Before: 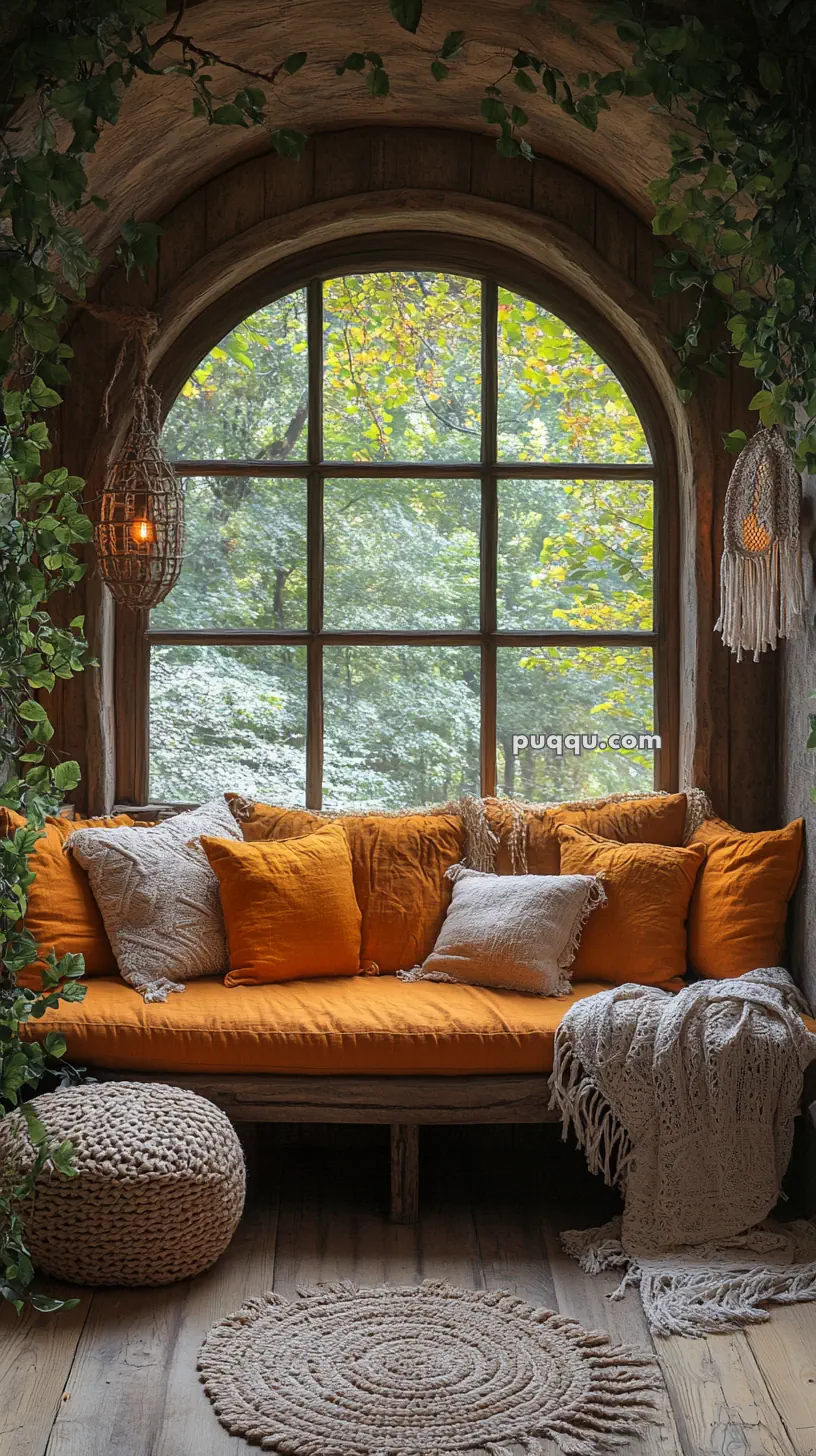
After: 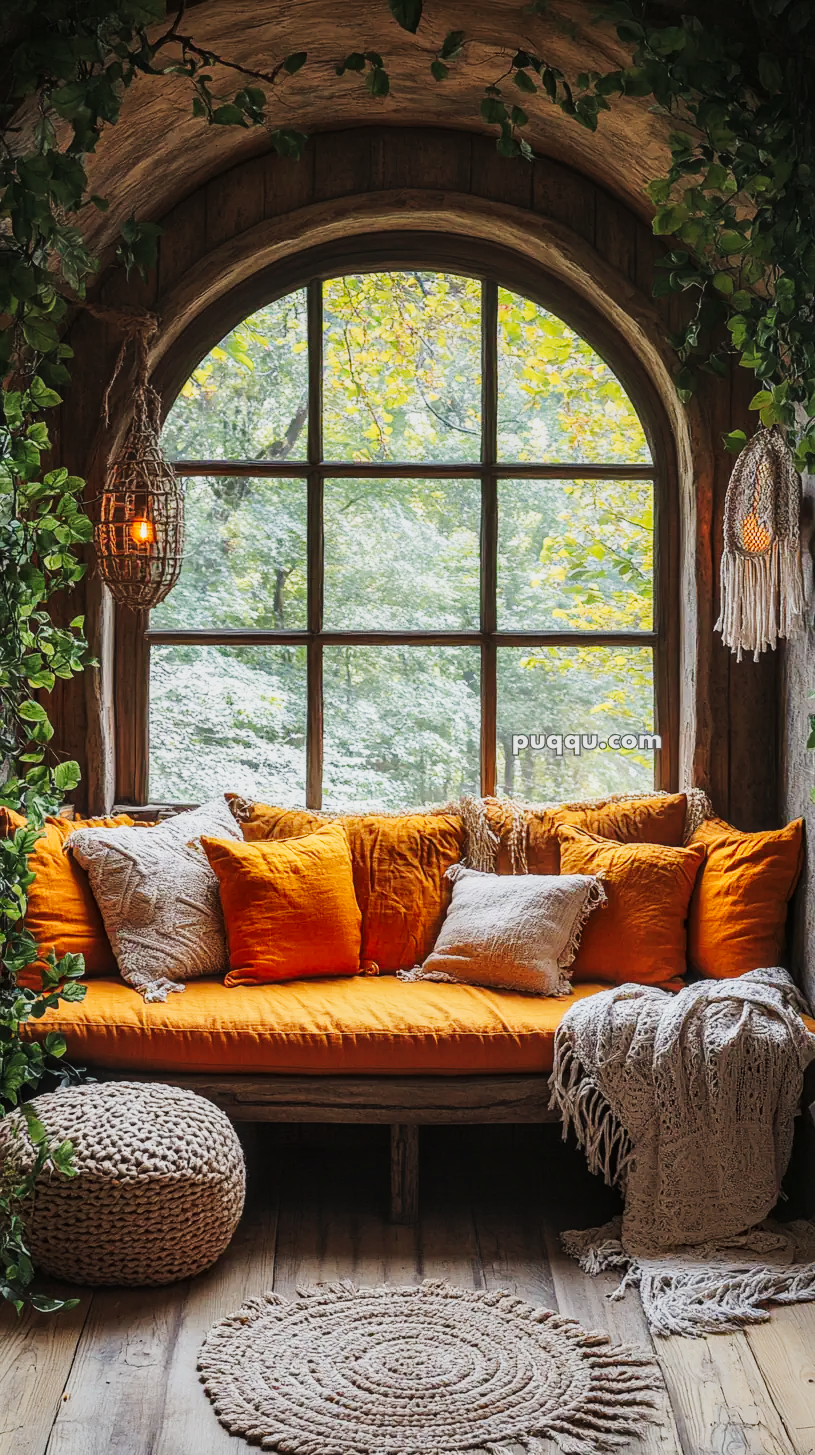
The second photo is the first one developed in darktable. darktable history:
tone curve: curves: ch0 [(0, 0.021) (0.104, 0.093) (0.236, 0.234) (0.456, 0.566) (0.647, 0.78) (0.864, 0.9) (1, 0.932)]; ch1 [(0, 0) (0.353, 0.344) (0.43, 0.401) (0.479, 0.476) (0.502, 0.504) (0.544, 0.534) (0.566, 0.566) (0.612, 0.621) (0.657, 0.679) (1, 1)]; ch2 [(0, 0) (0.34, 0.314) (0.434, 0.43) (0.5, 0.498) (0.528, 0.536) (0.56, 0.576) (0.595, 0.638) (0.644, 0.729) (1, 1)], preserve colors none
local contrast: on, module defaults
crop: left 0.107%
